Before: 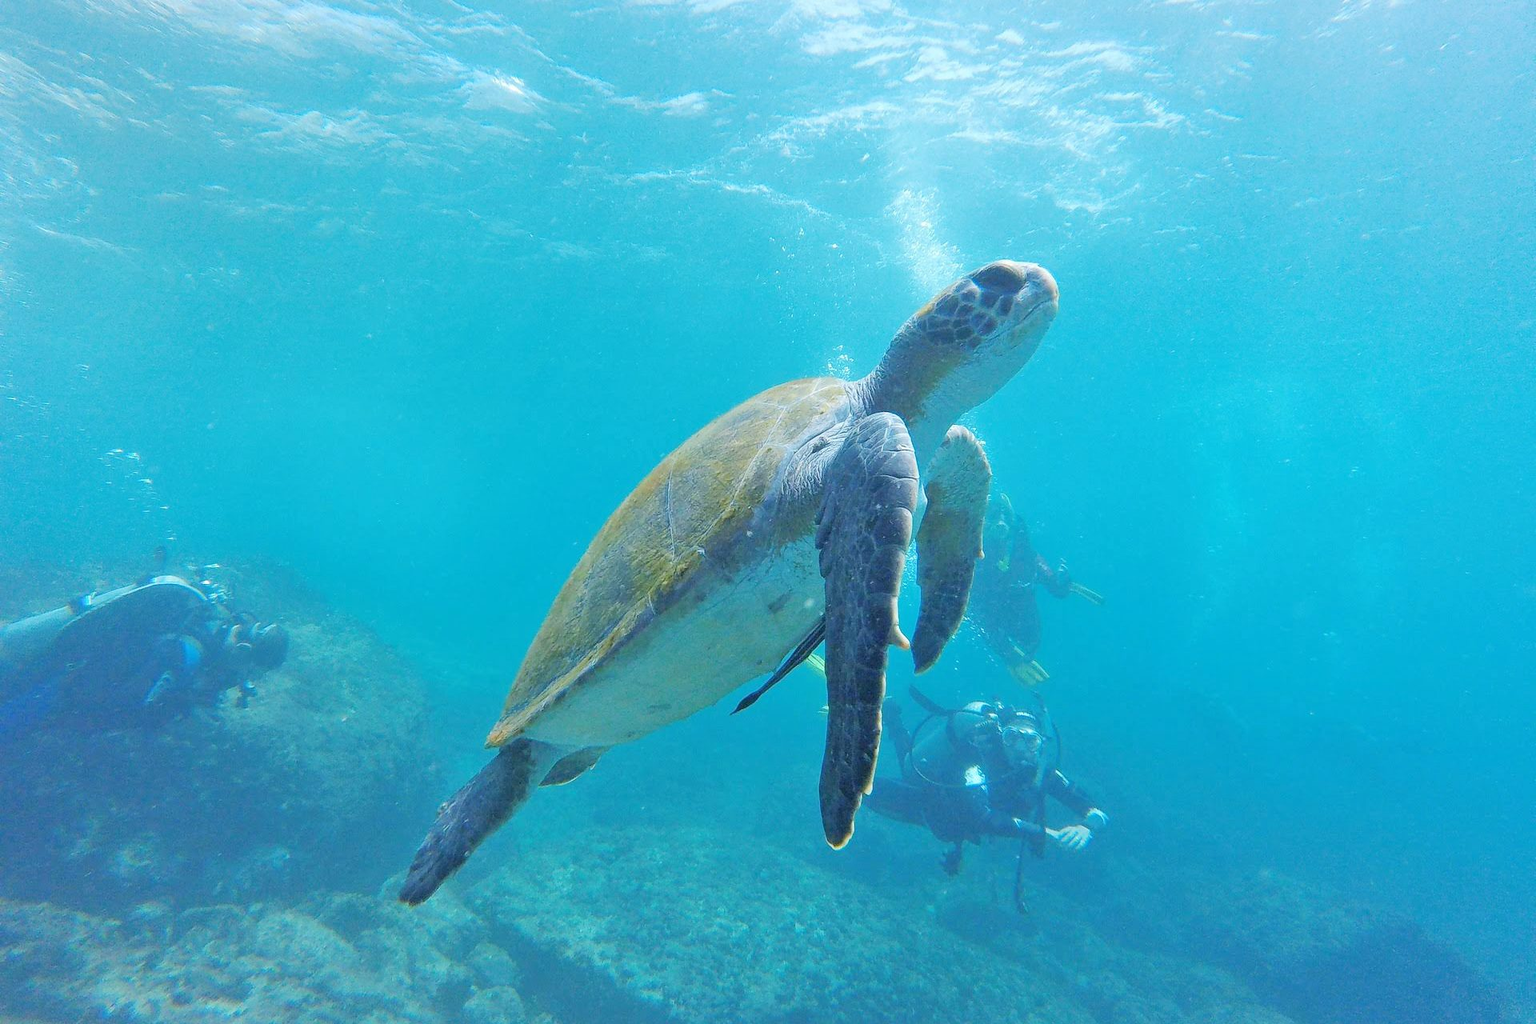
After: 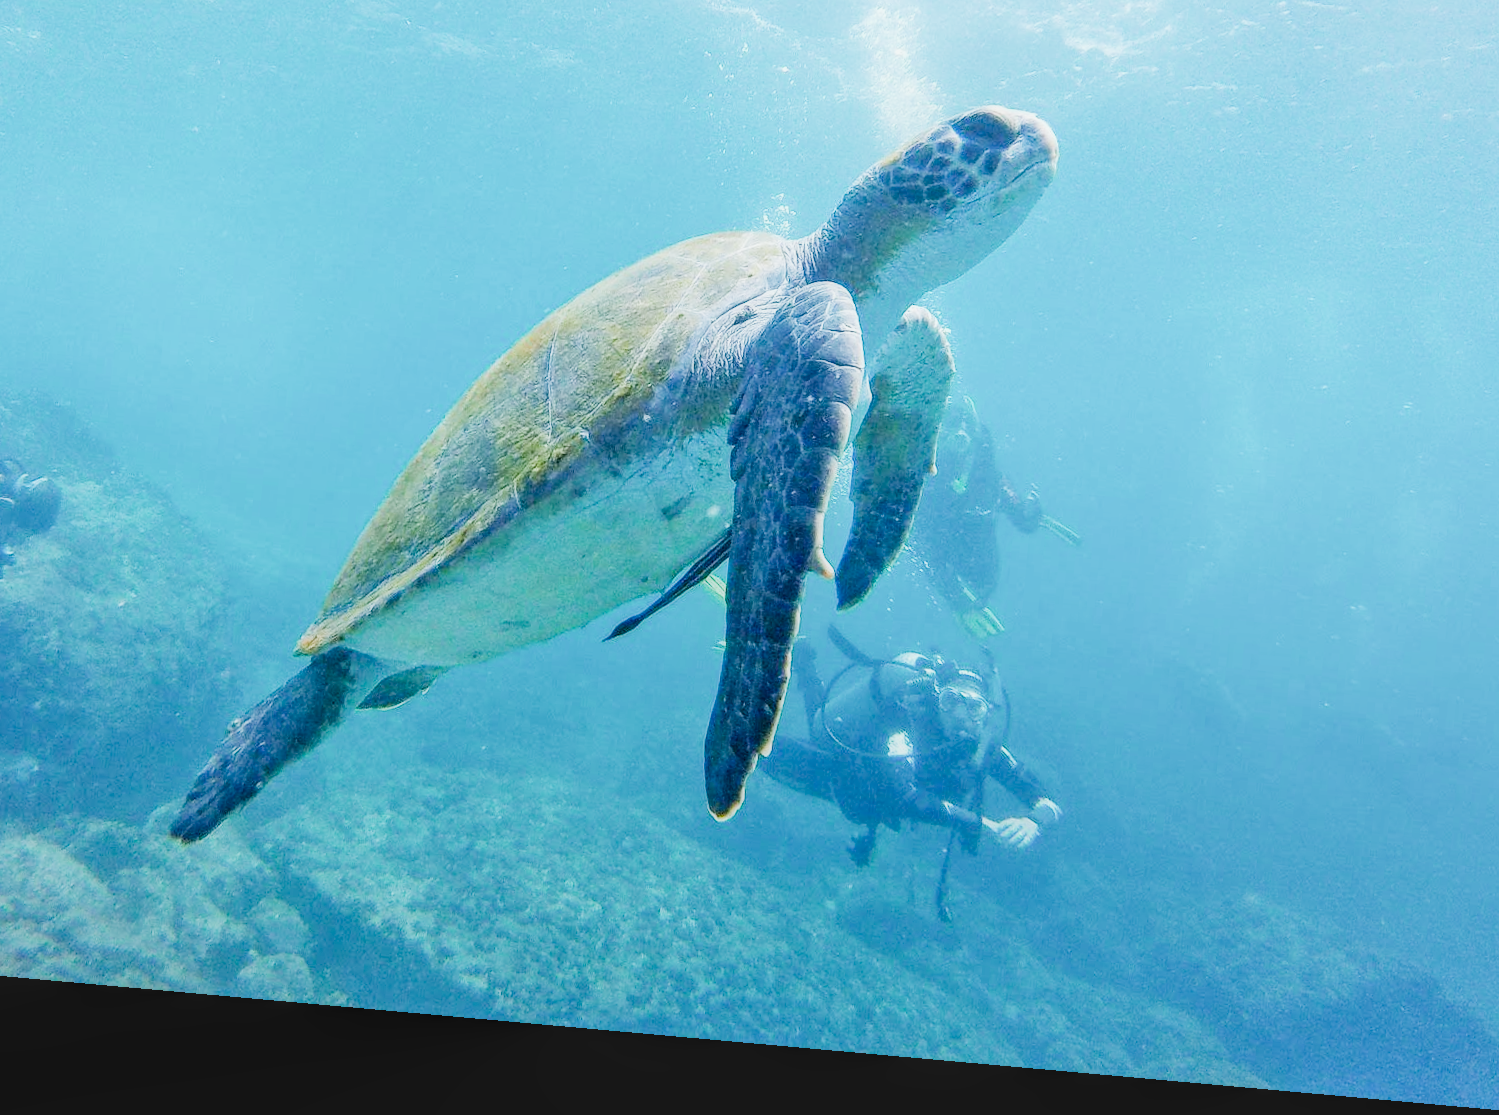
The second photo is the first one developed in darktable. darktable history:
exposure: black level correction 0, exposure 0.7 EV, compensate exposure bias true, compensate highlight preservation false
rotate and perspective: rotation 5.12°, automatic cropping off
sigmoid: on, module defaults
crop: left 16.871%, top 22.857%, right 9.116%
local contrast: highlights 0%, shadows 0%, detail 133%
